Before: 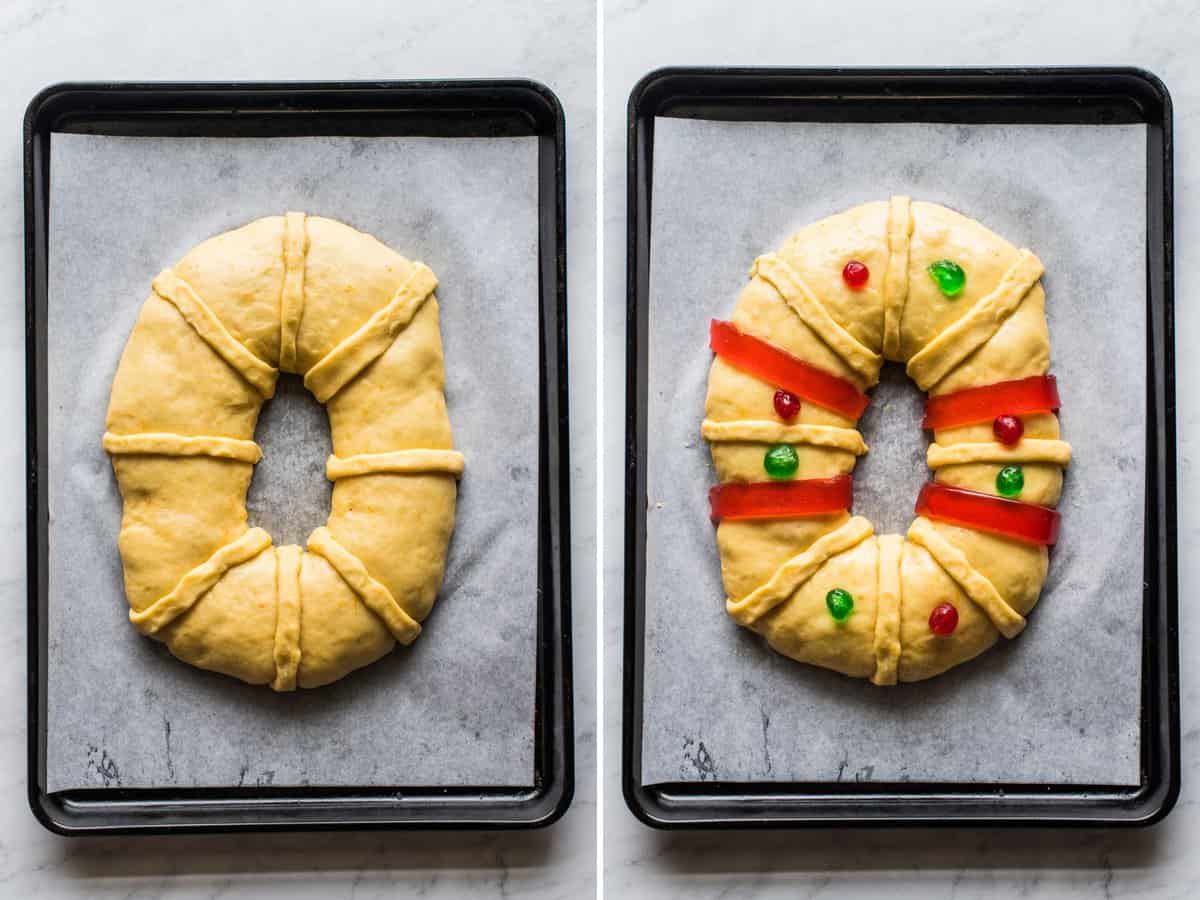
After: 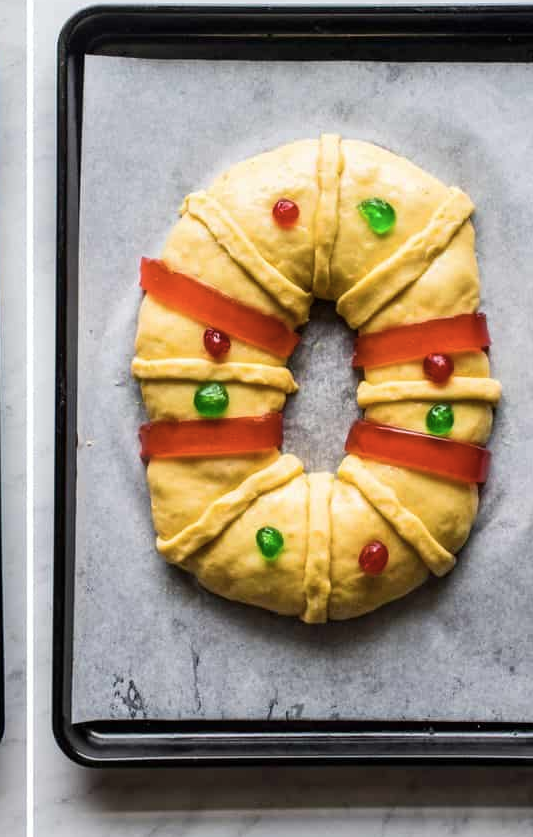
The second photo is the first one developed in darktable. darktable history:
crop: left 47.503%, top 6.907%, right 8.023%
contrast brightness saturation: contrast 0.061, brightness -0.005, saturation -0.213
color balance rgb: linear chroma grading › global chroma 20.243%, perceptual saturation grading › global saturation 0.412%
